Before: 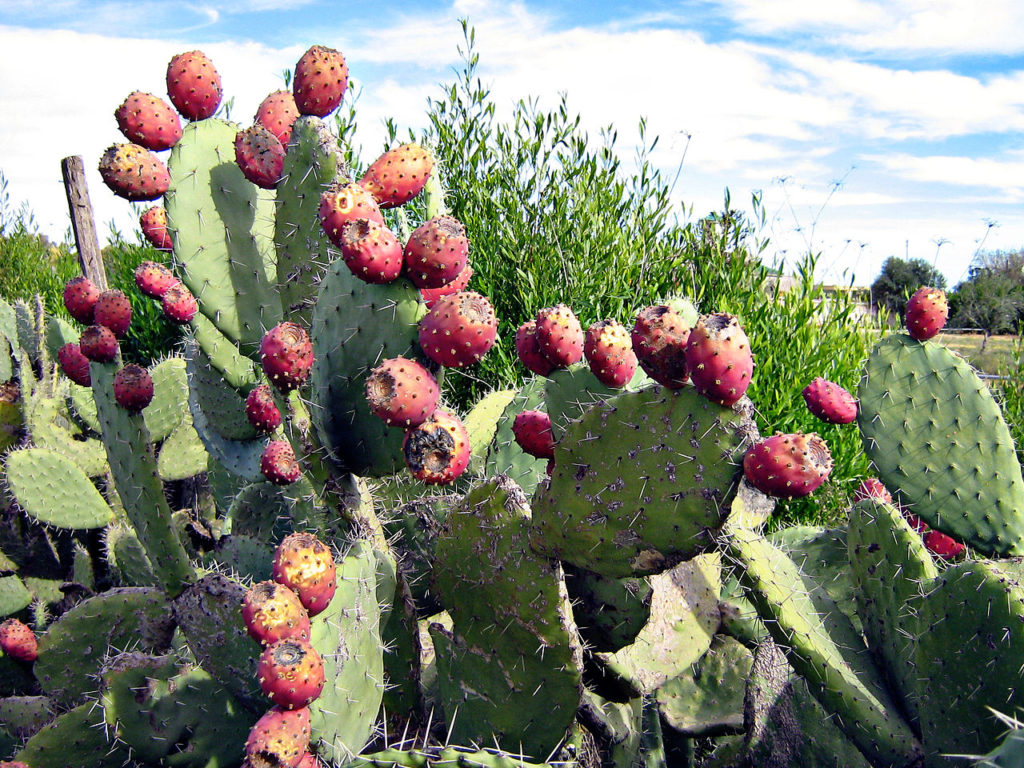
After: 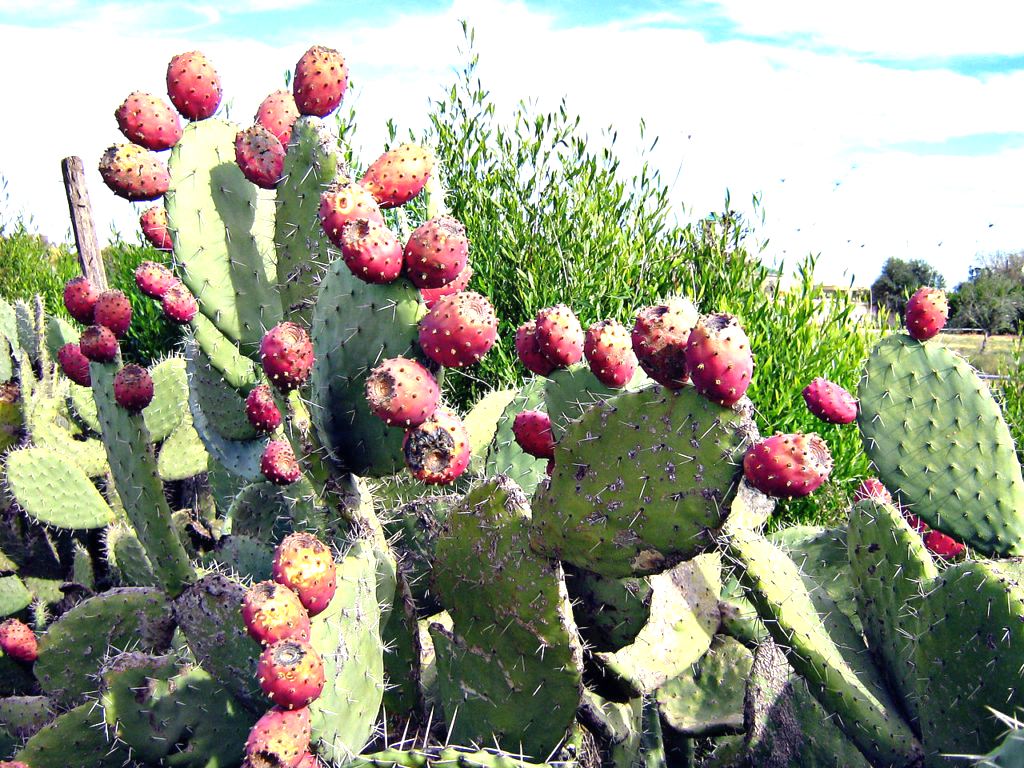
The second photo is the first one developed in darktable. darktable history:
exposure: black level correction 0, exposure 0.681 EV, compensate highlight preservation false
